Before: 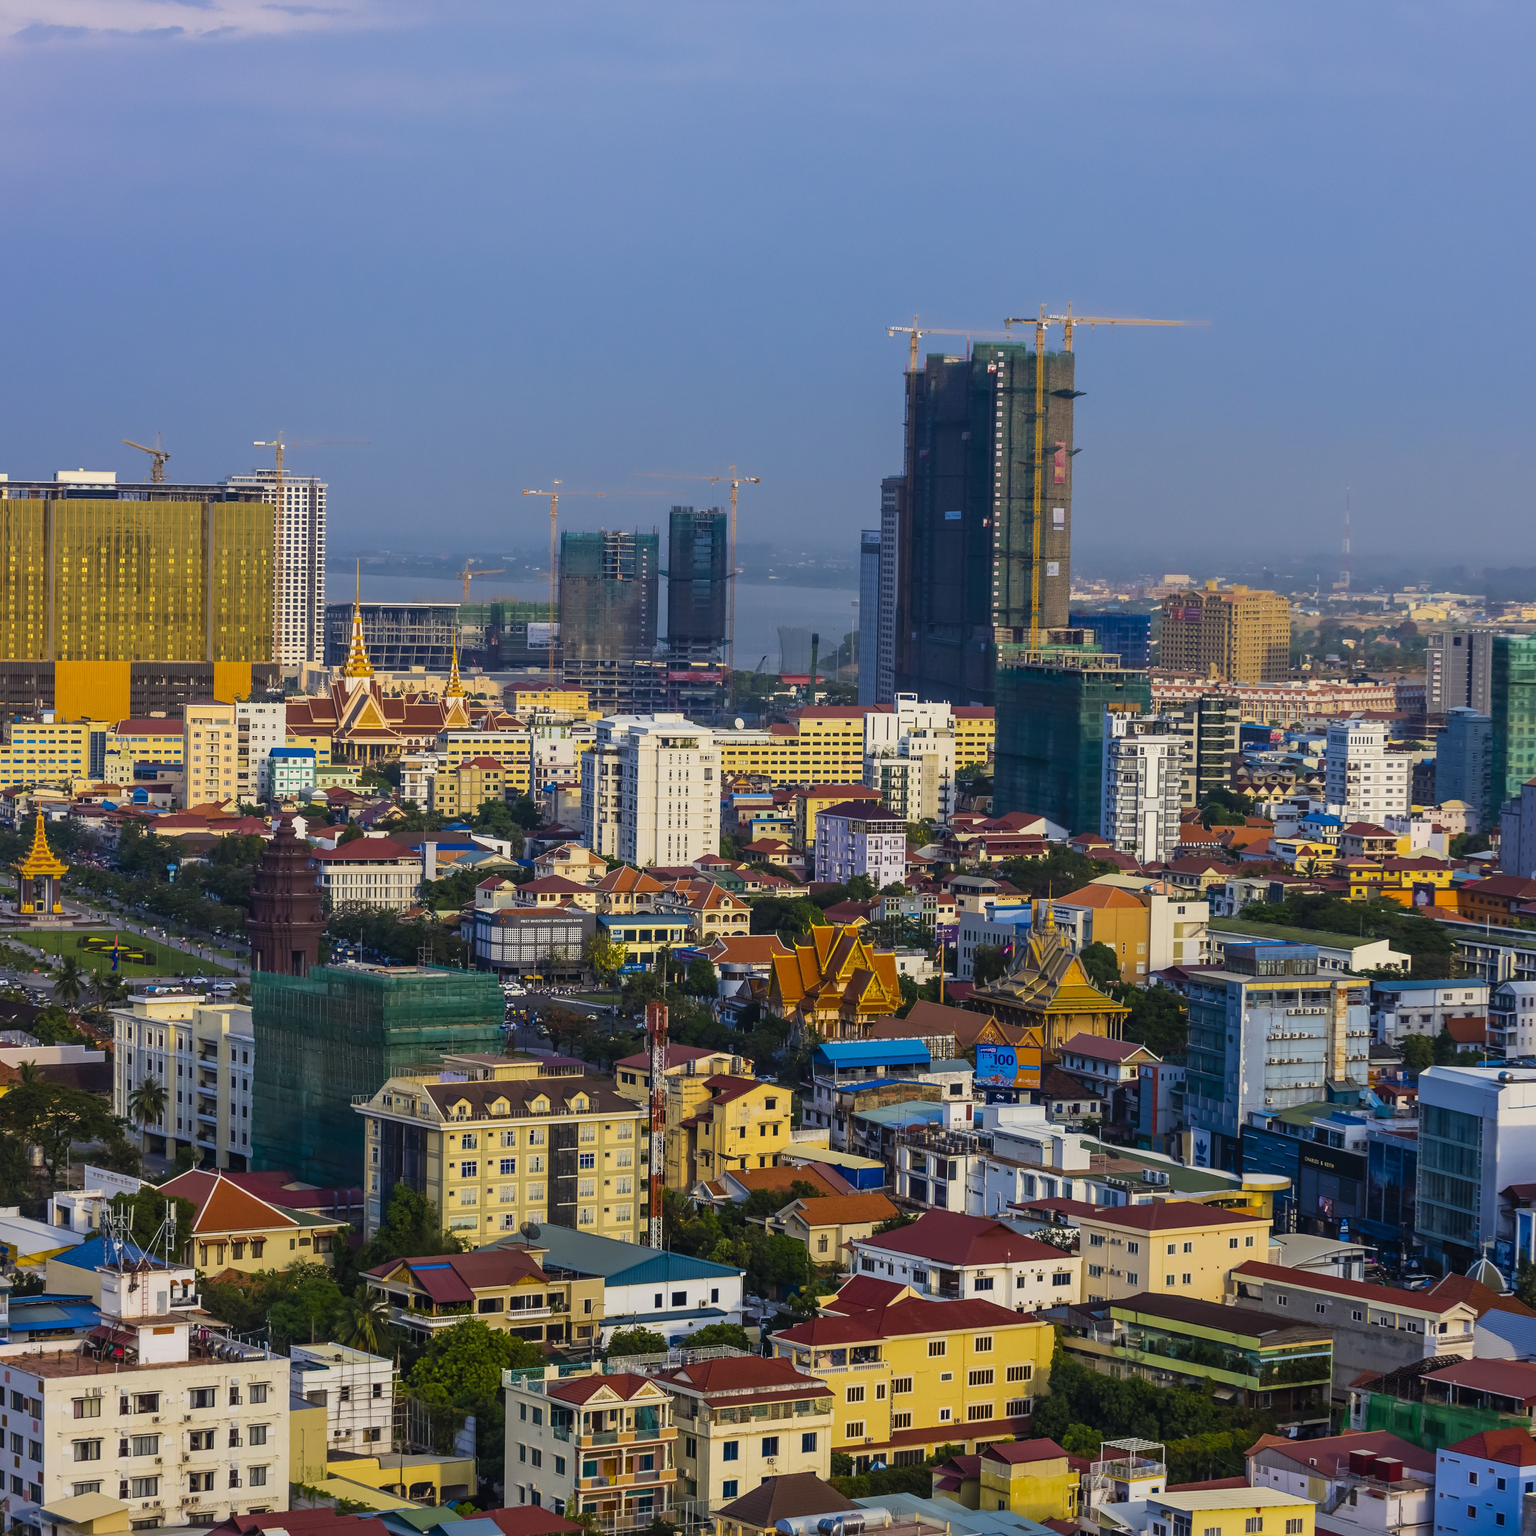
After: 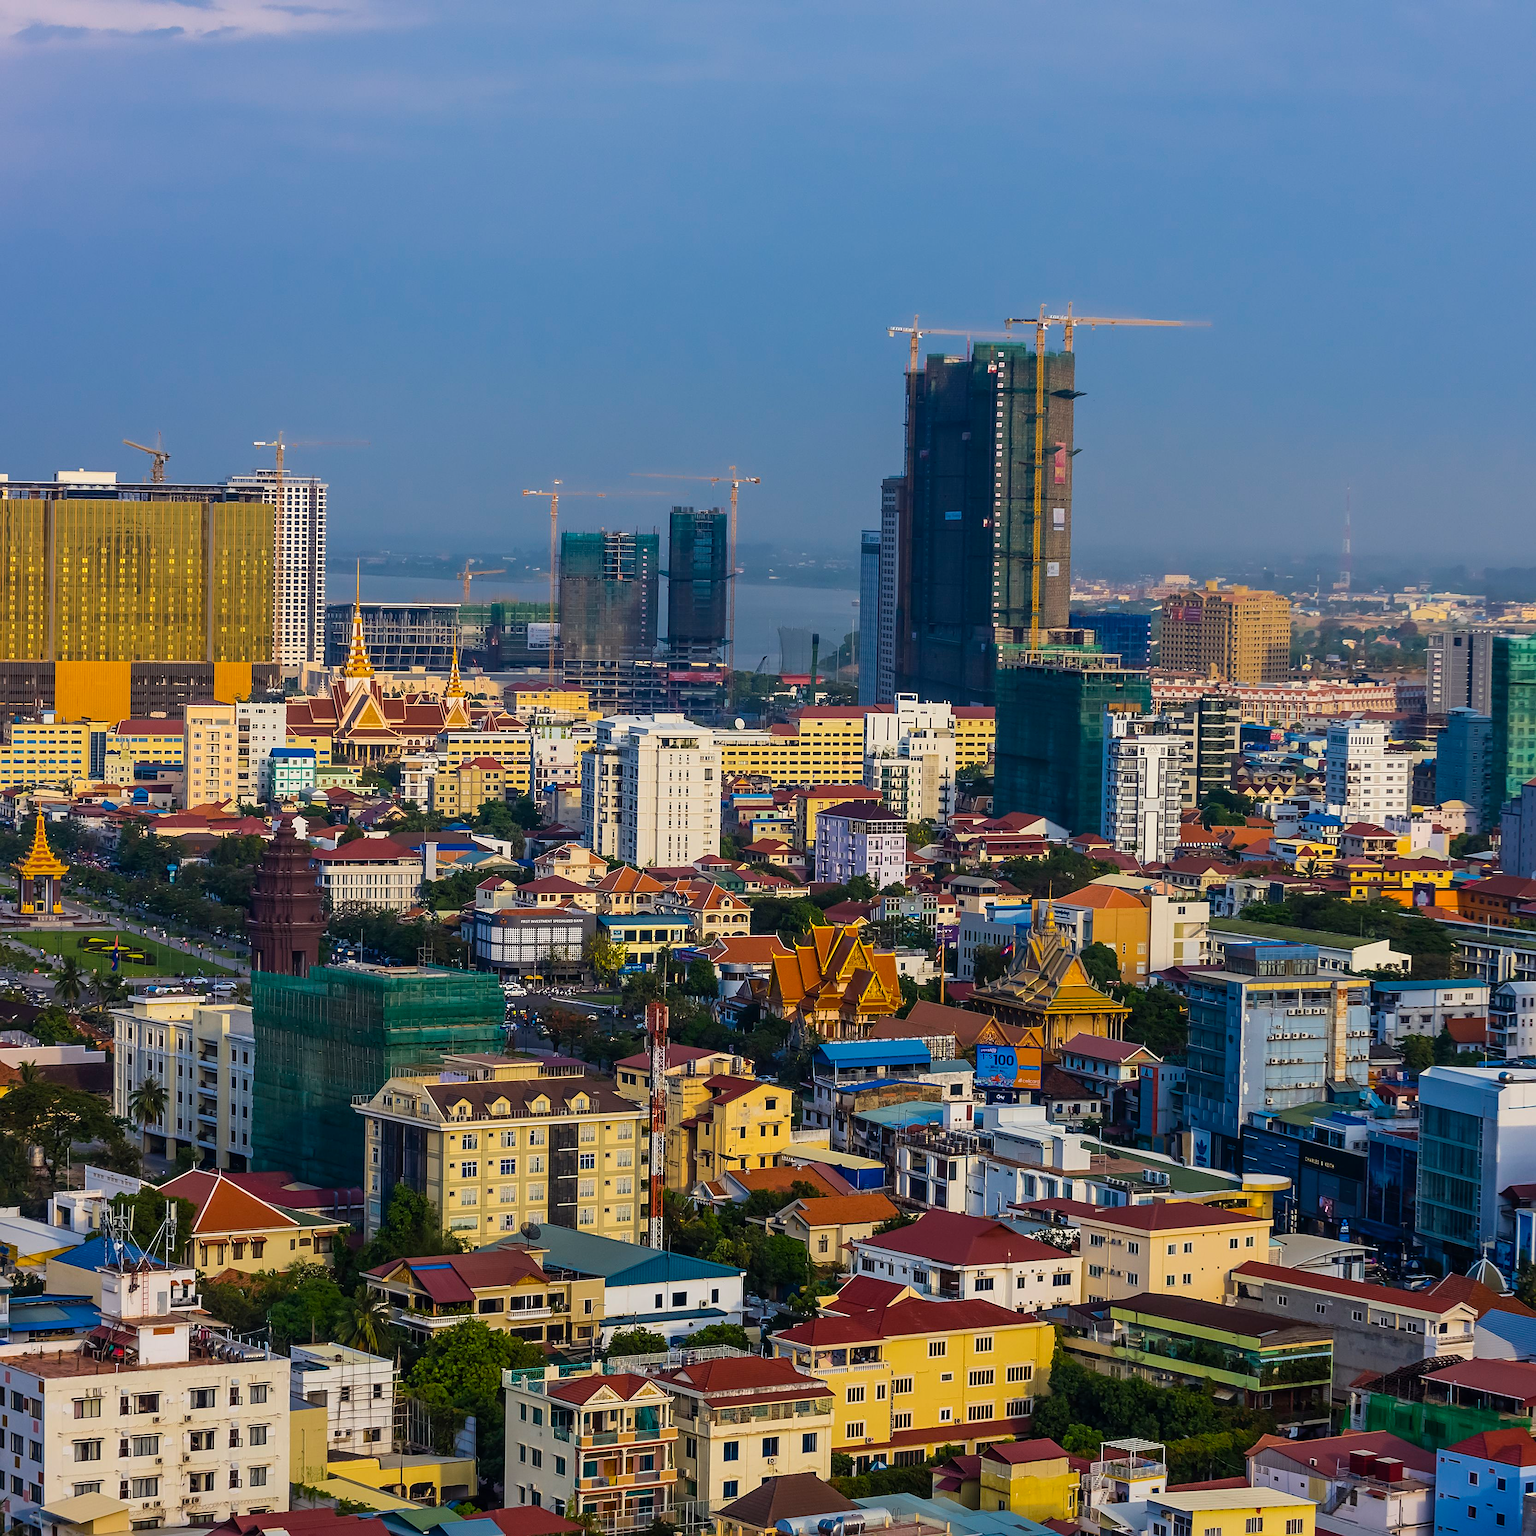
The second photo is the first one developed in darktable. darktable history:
sharpen: on, module defaults
exposure: exposure -0.004 EV, compensate exposure bias true, compensate highlight preservation false
color zones: curves: ch0 [(0, 0.5) (0.143, 0.5) (0.286, 0.5) (0.429, 0.5) (0.571, 0.5) (0.714, 0.476) (0.857, 0.5) (1, 0.5)]; ch2 [(0, 0.5) (0.143, 0.5) (0.286, 0.5) (0.429, 0.5) (0.571, 0.5) (0.714, 0.487) (0.857, 0.5) (1, 0.5)]
